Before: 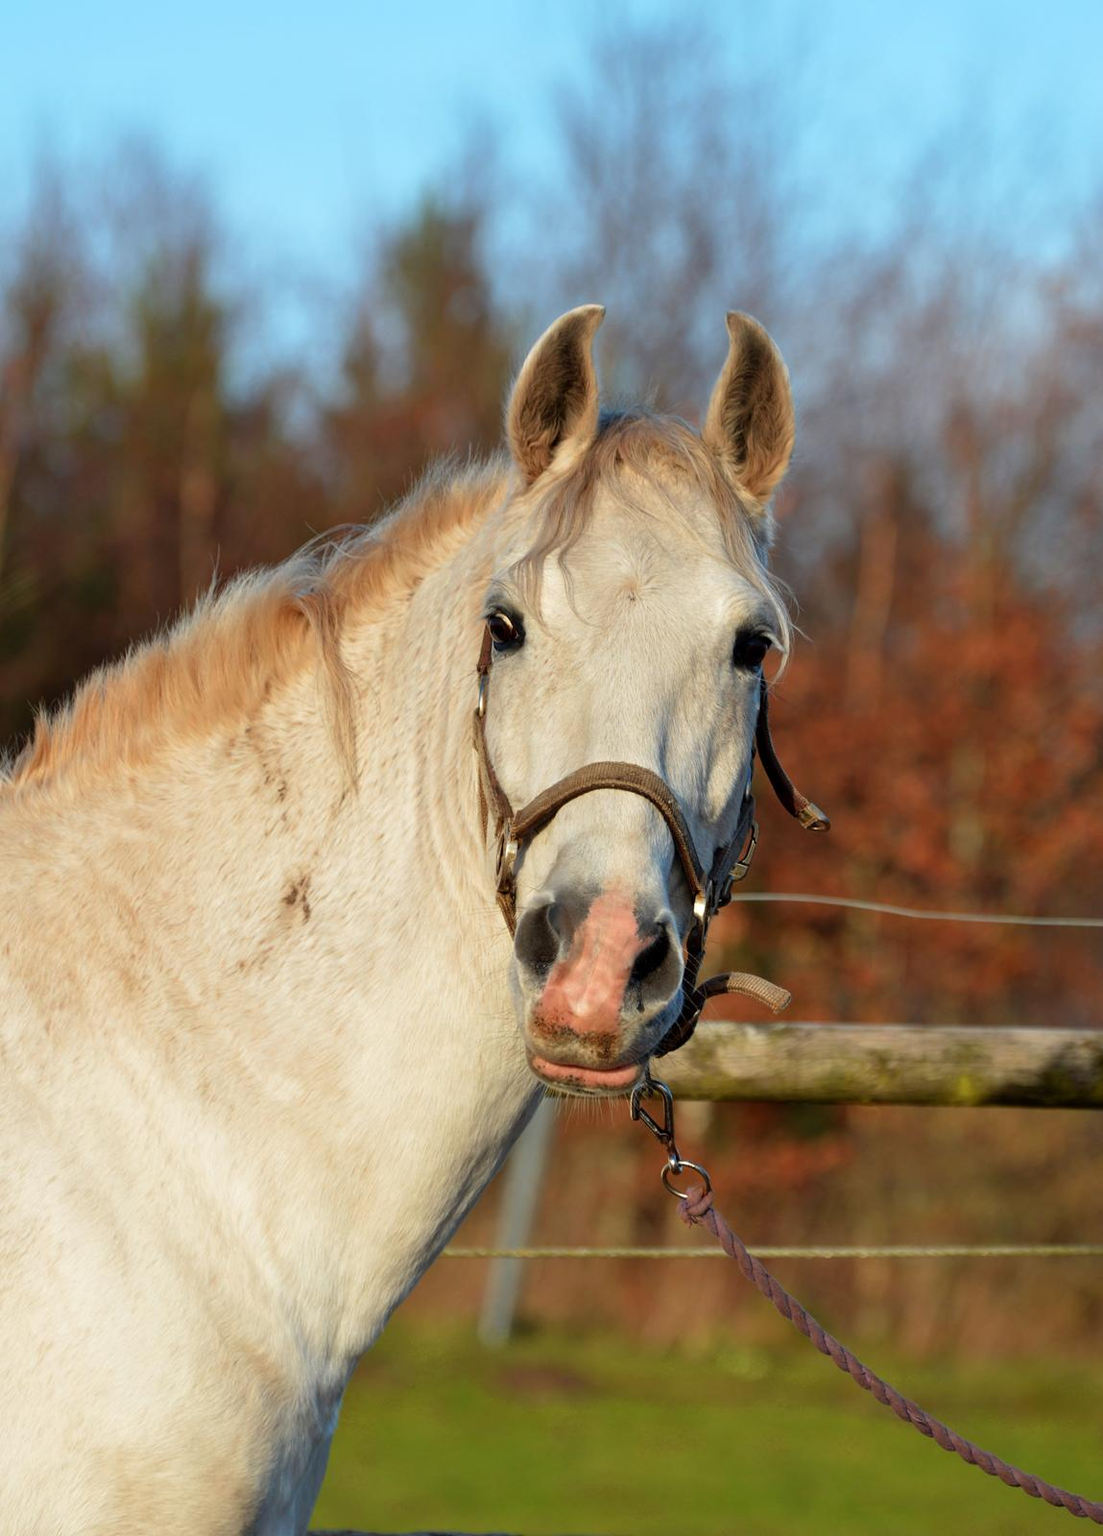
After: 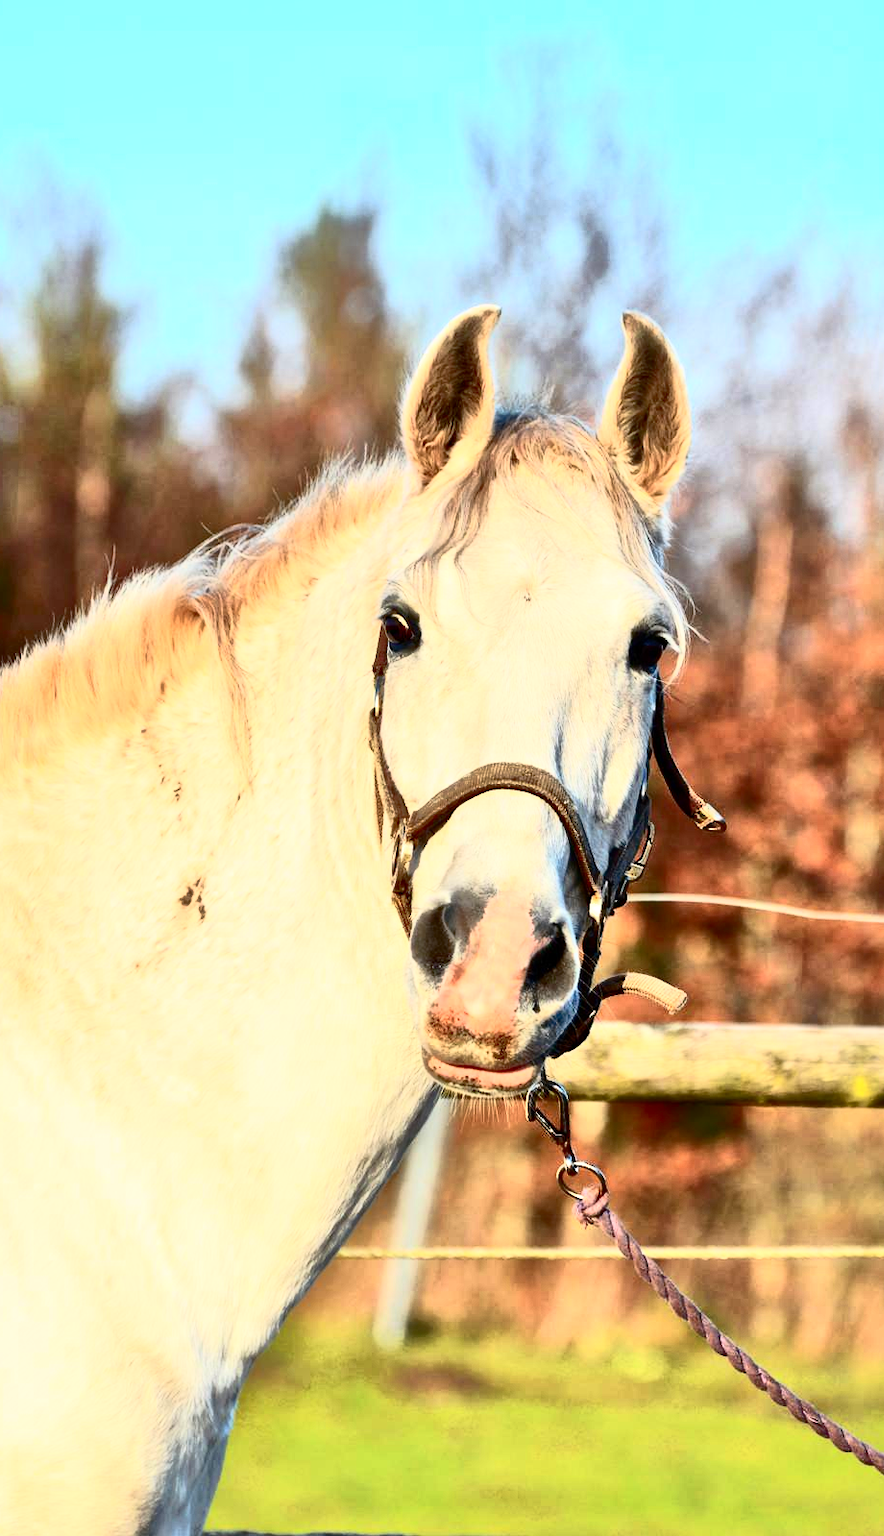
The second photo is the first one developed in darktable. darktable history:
tone equalizer: -7 EV 0.15 EV, -6 EV 0.6 EV, -5 EV 1.15 EV, -4 EV 1.33 EV, -3 EV 1.15 EV, -2 EV 0.6 EV, -1 EV 0.15 EV, mask exposure compensation -0.5 EV
shadows and highlights: on, module defaults
crop and rotate: left 9.597%, right 10.195%
contrast brightness saturation: contrast 0.93, brightness 0.2
